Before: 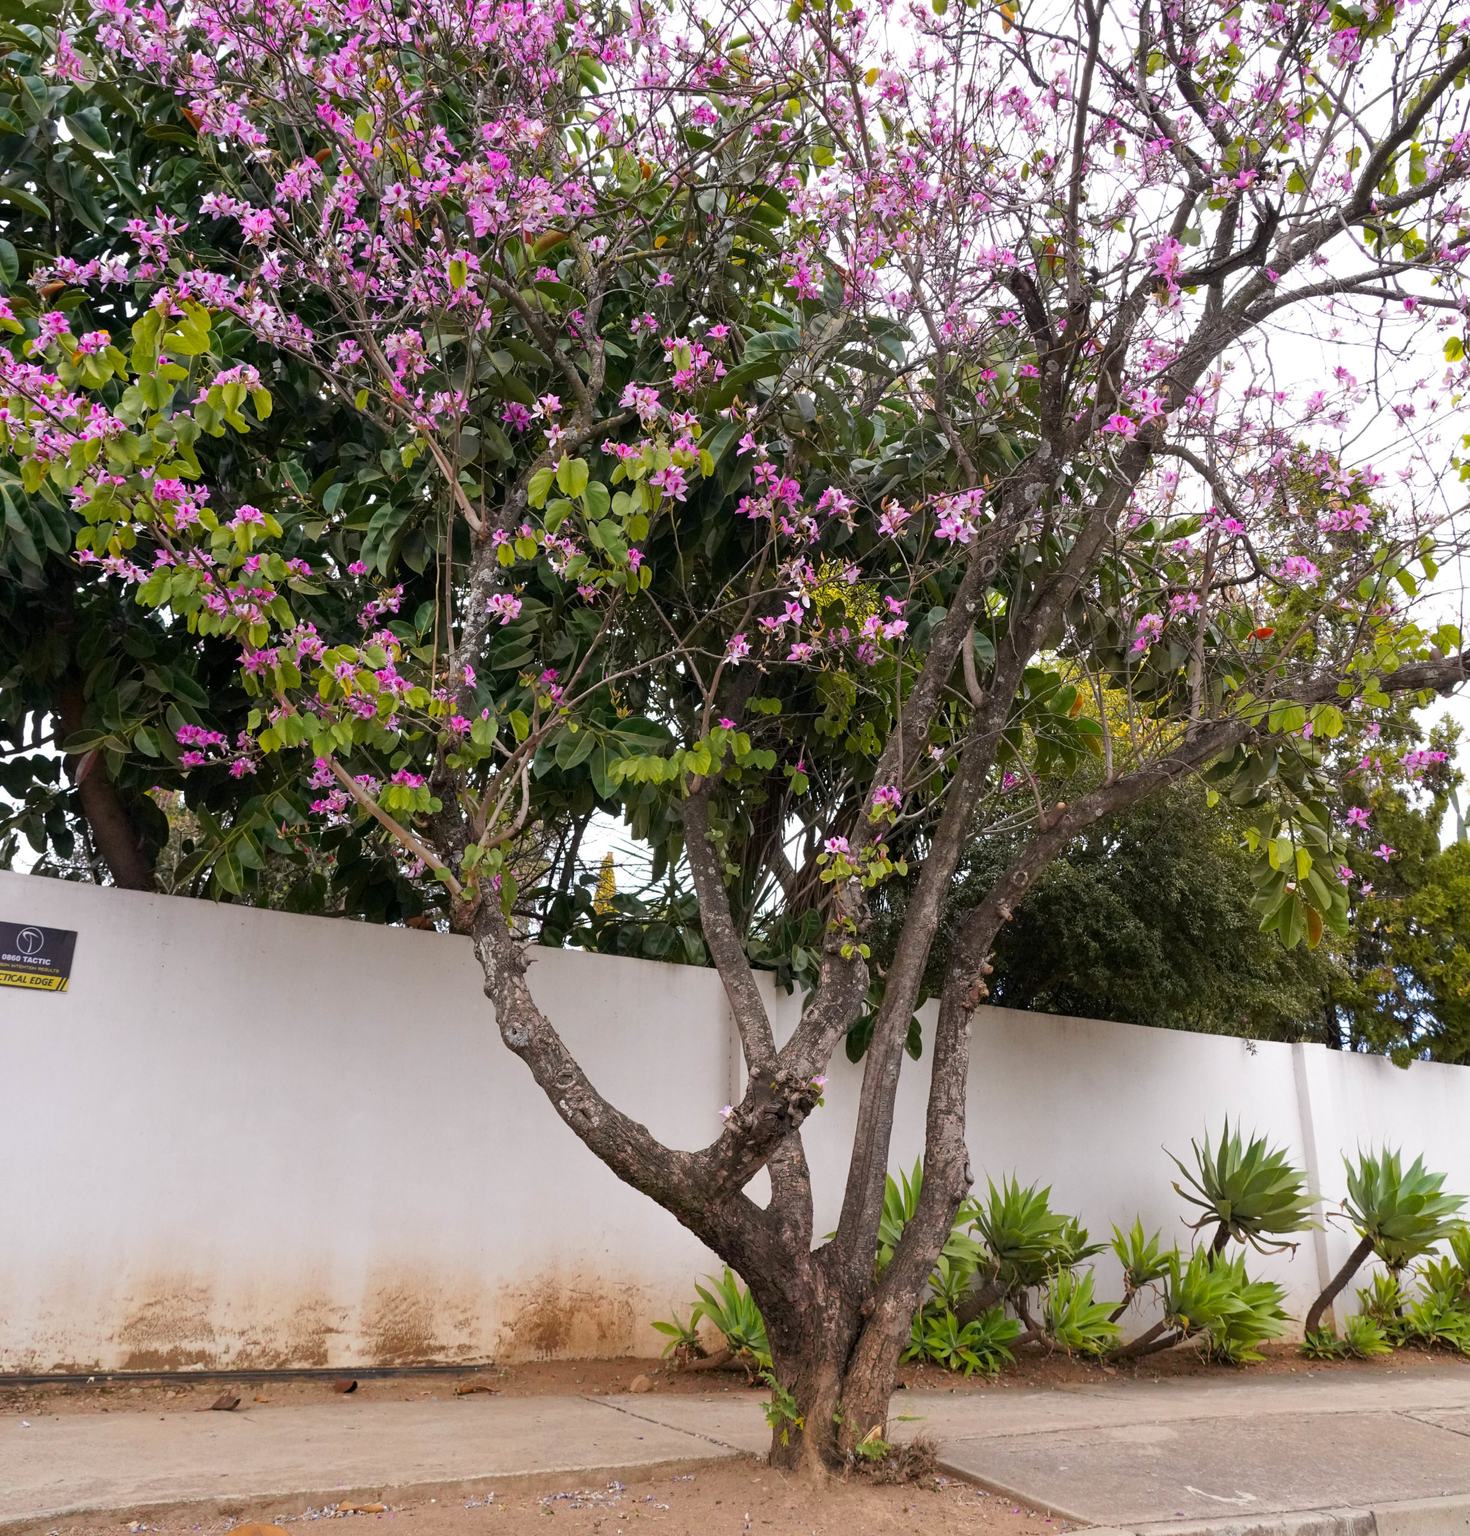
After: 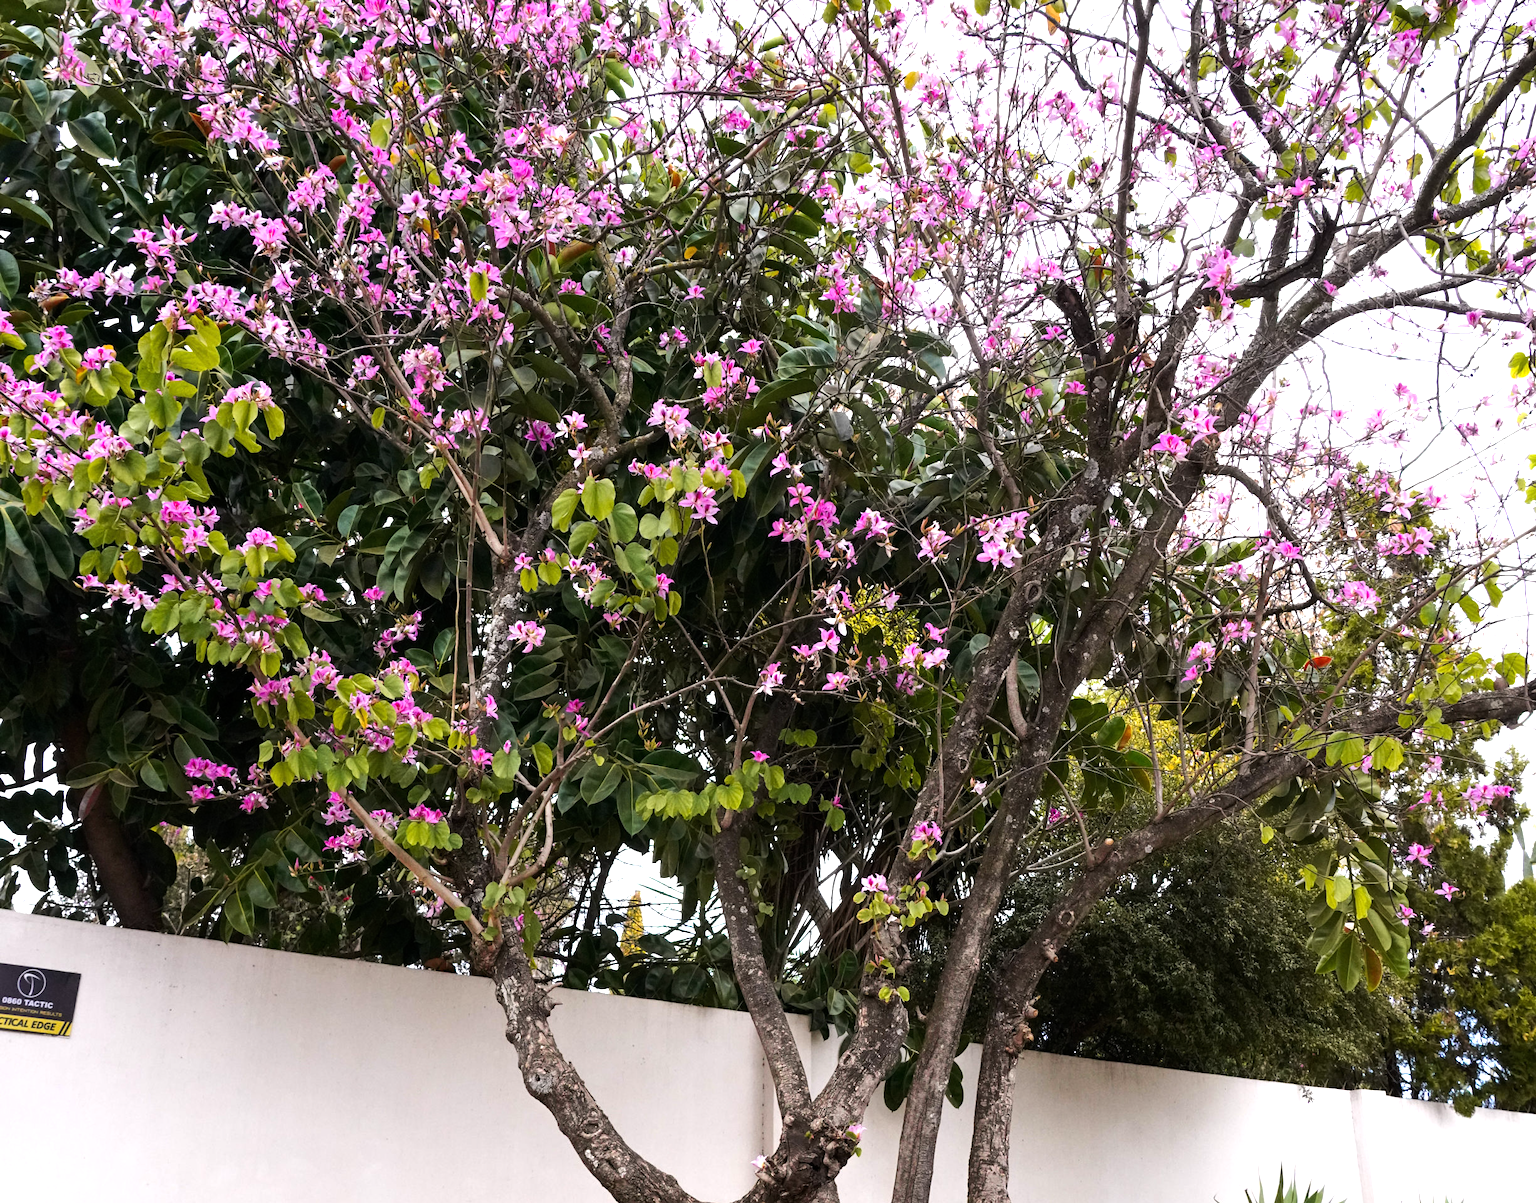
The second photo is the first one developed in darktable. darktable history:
crop: bottom 24.988%
tone equalizer: -8 EV -0.75 EV, -7 EV -0.7 EV, -6 EV -0.6 EV, -5 EV -0.4 EV, -3 EV 0.4 EV, -2 EV 0.6 EV, -1 EV 0.7 EV, +0 EV 0.75 EV, edges refinement/feathering 500, mask exposure compensation -1.57 EV, preserve details no
